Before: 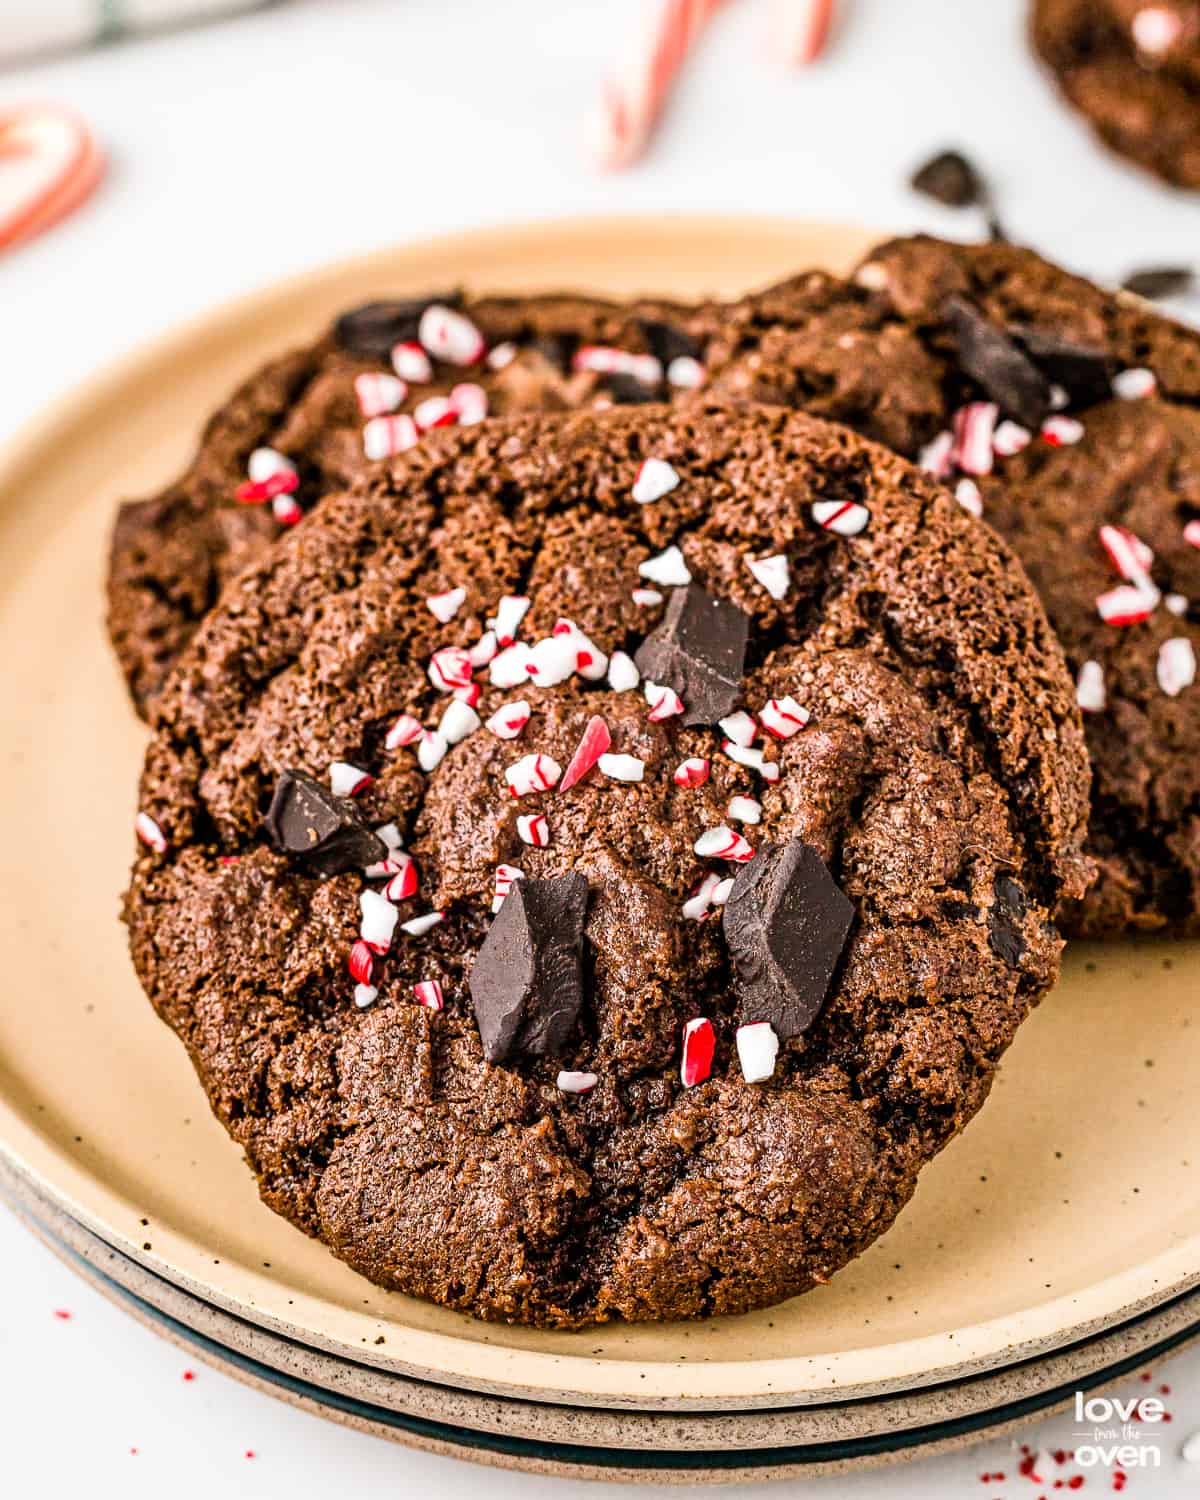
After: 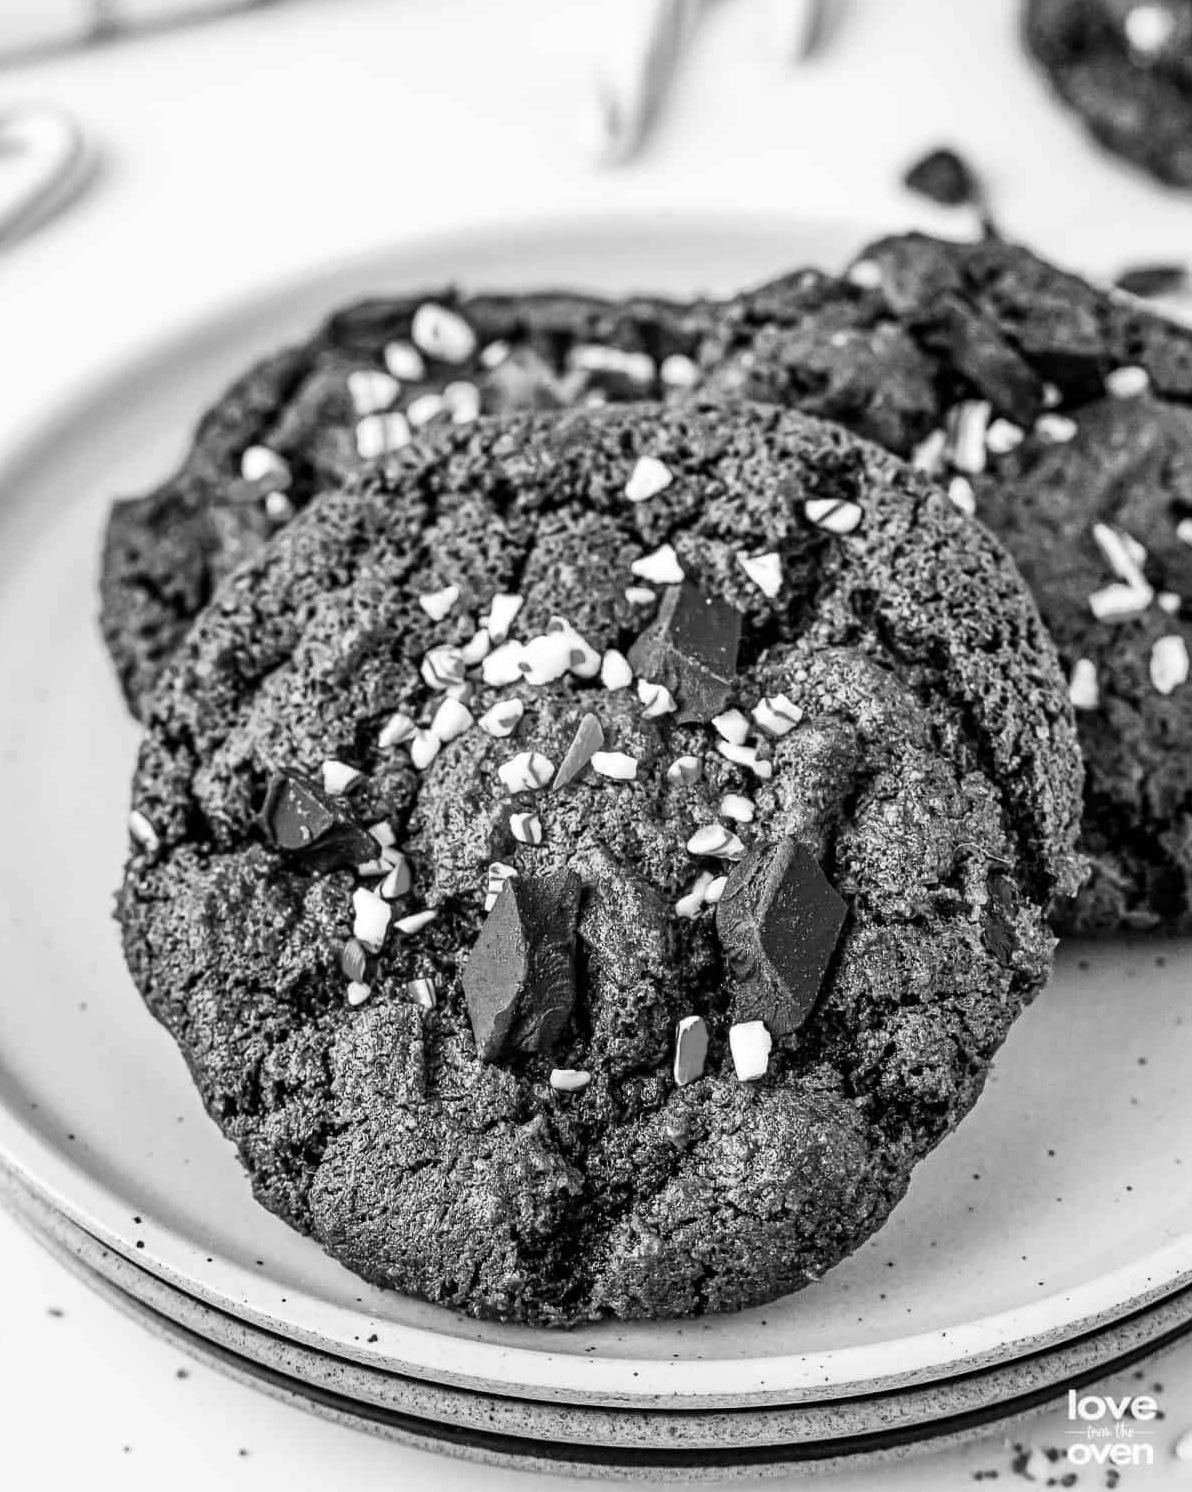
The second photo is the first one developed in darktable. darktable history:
crop and rotate: left 0.614%, top 0.179%, bottom 0.309%
monochrome: a 32, b 64, size 2.3, highlights 1
